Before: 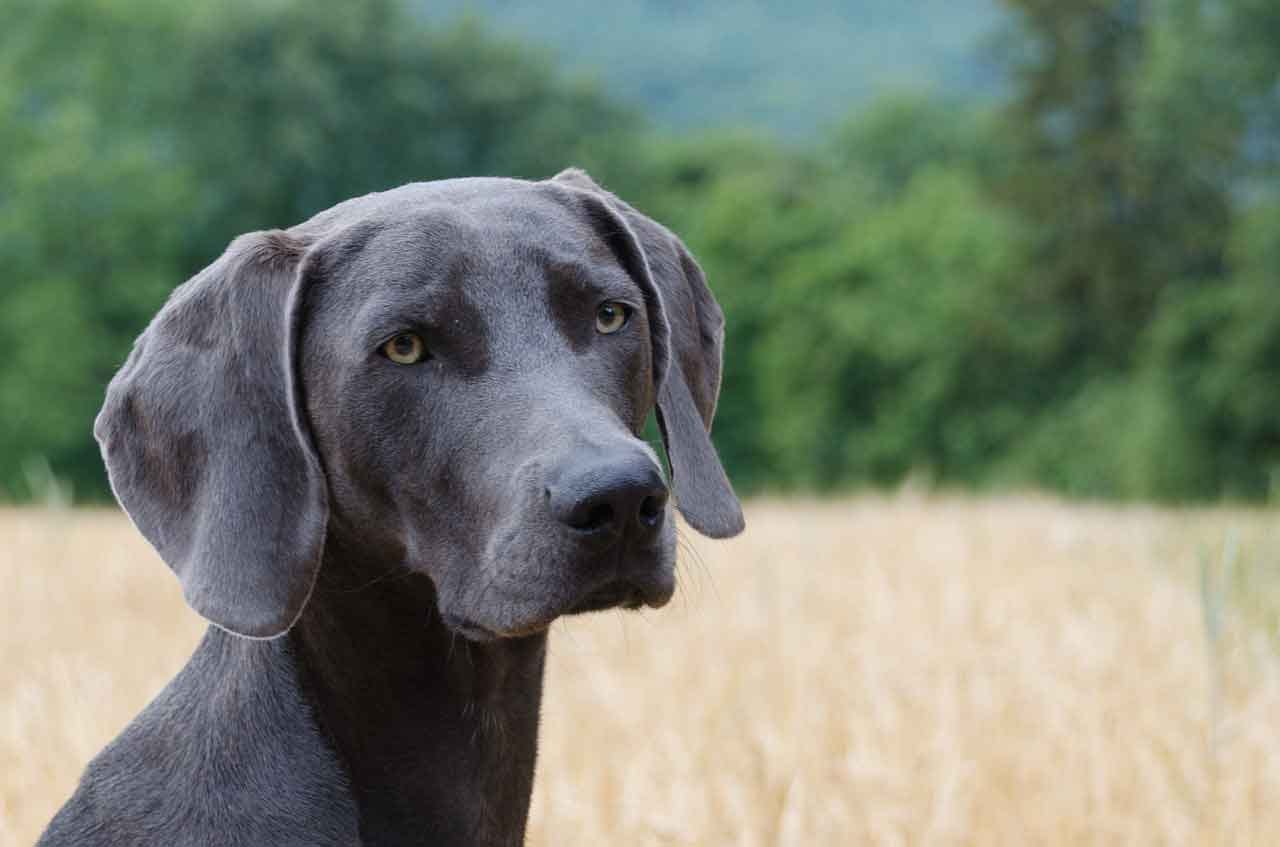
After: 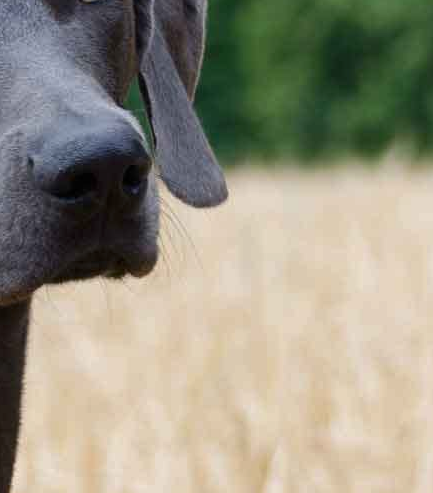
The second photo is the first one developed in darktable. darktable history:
tone equalizer: edges refinement/feathering 500, mask exposure compensation -1.57 EV, preserve details no
crop: left 40.42%, top 39.155%, right 25.743%, bottom 2.634%
contrast brightness saturation: brightness -0.086
